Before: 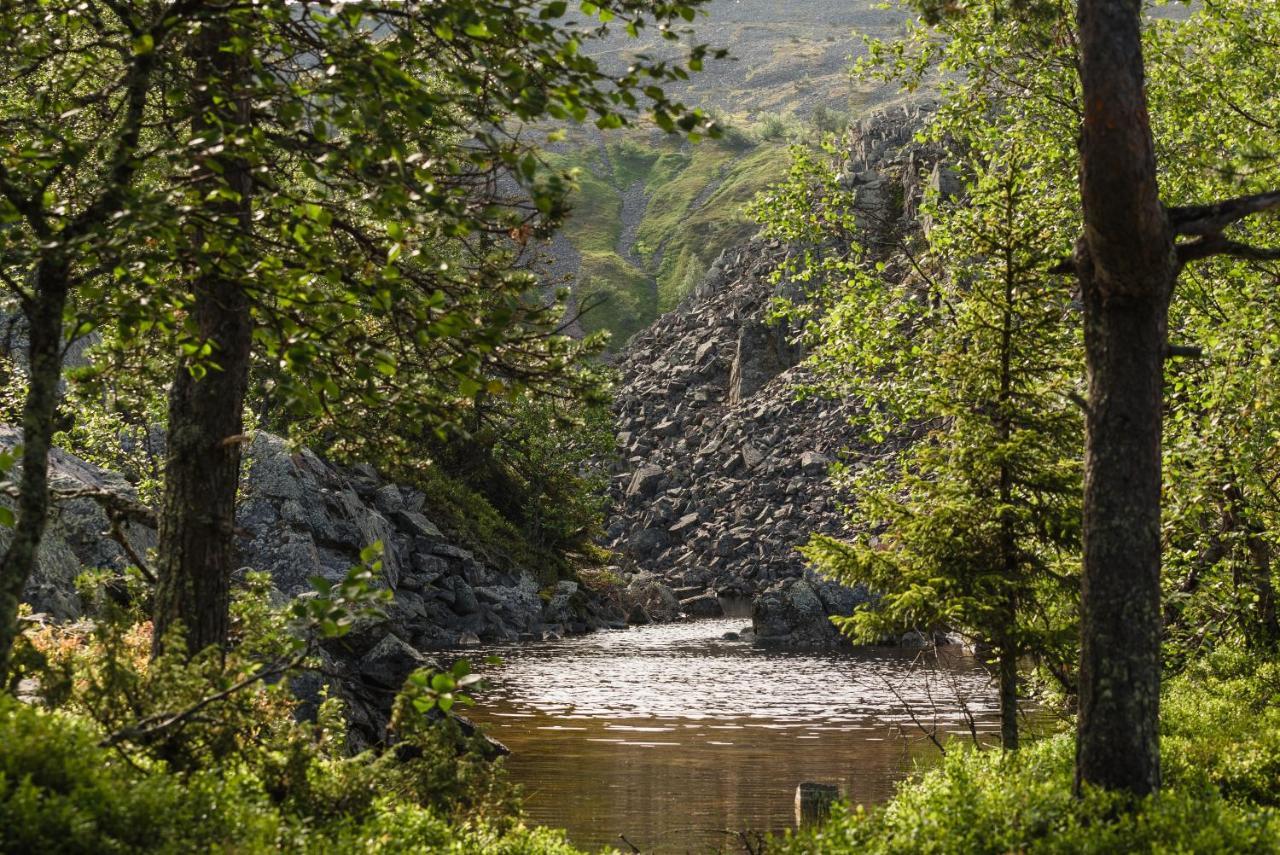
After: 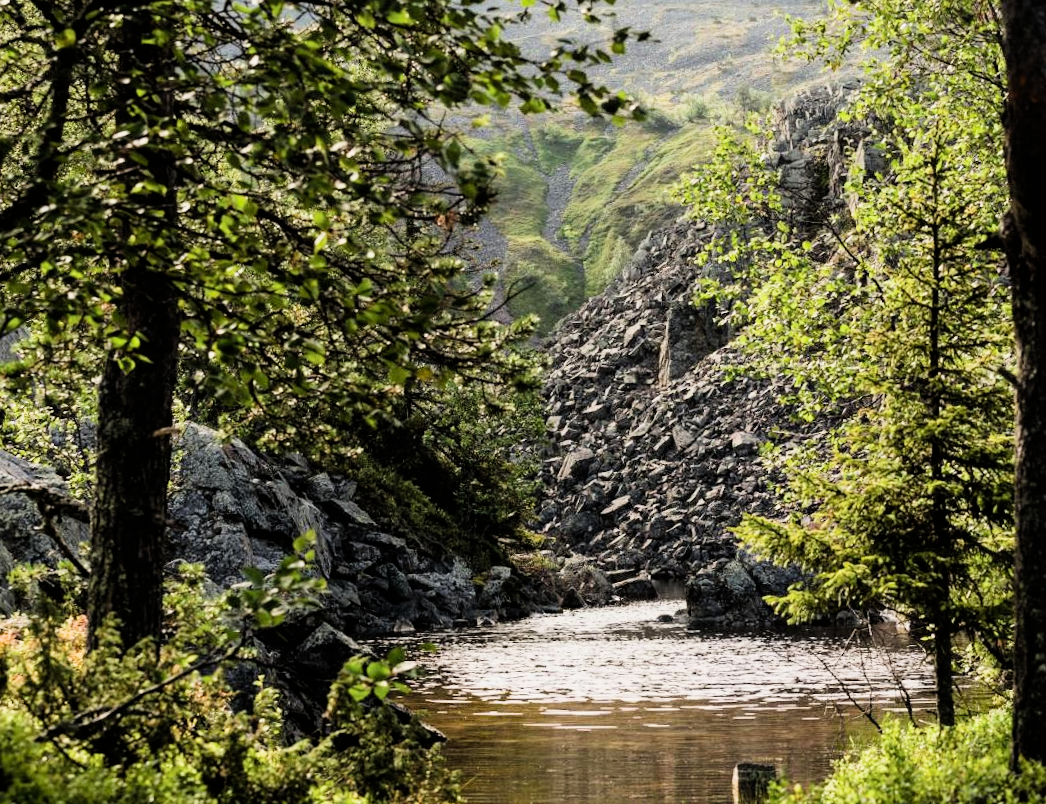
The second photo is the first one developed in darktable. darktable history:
crop and rotate: angle 1.16°, left 4.198%, top 0.517%, right 11.561%, bottom 2.577%
filmic rgb: black relative exposure -4.97 EV, white relative exposure 4 EV, hardness 2.9, contrast 1.386, iterations of high-quality reconstruction 0
exposure: exposure 0.664 EV, compensate highlight preservation false
